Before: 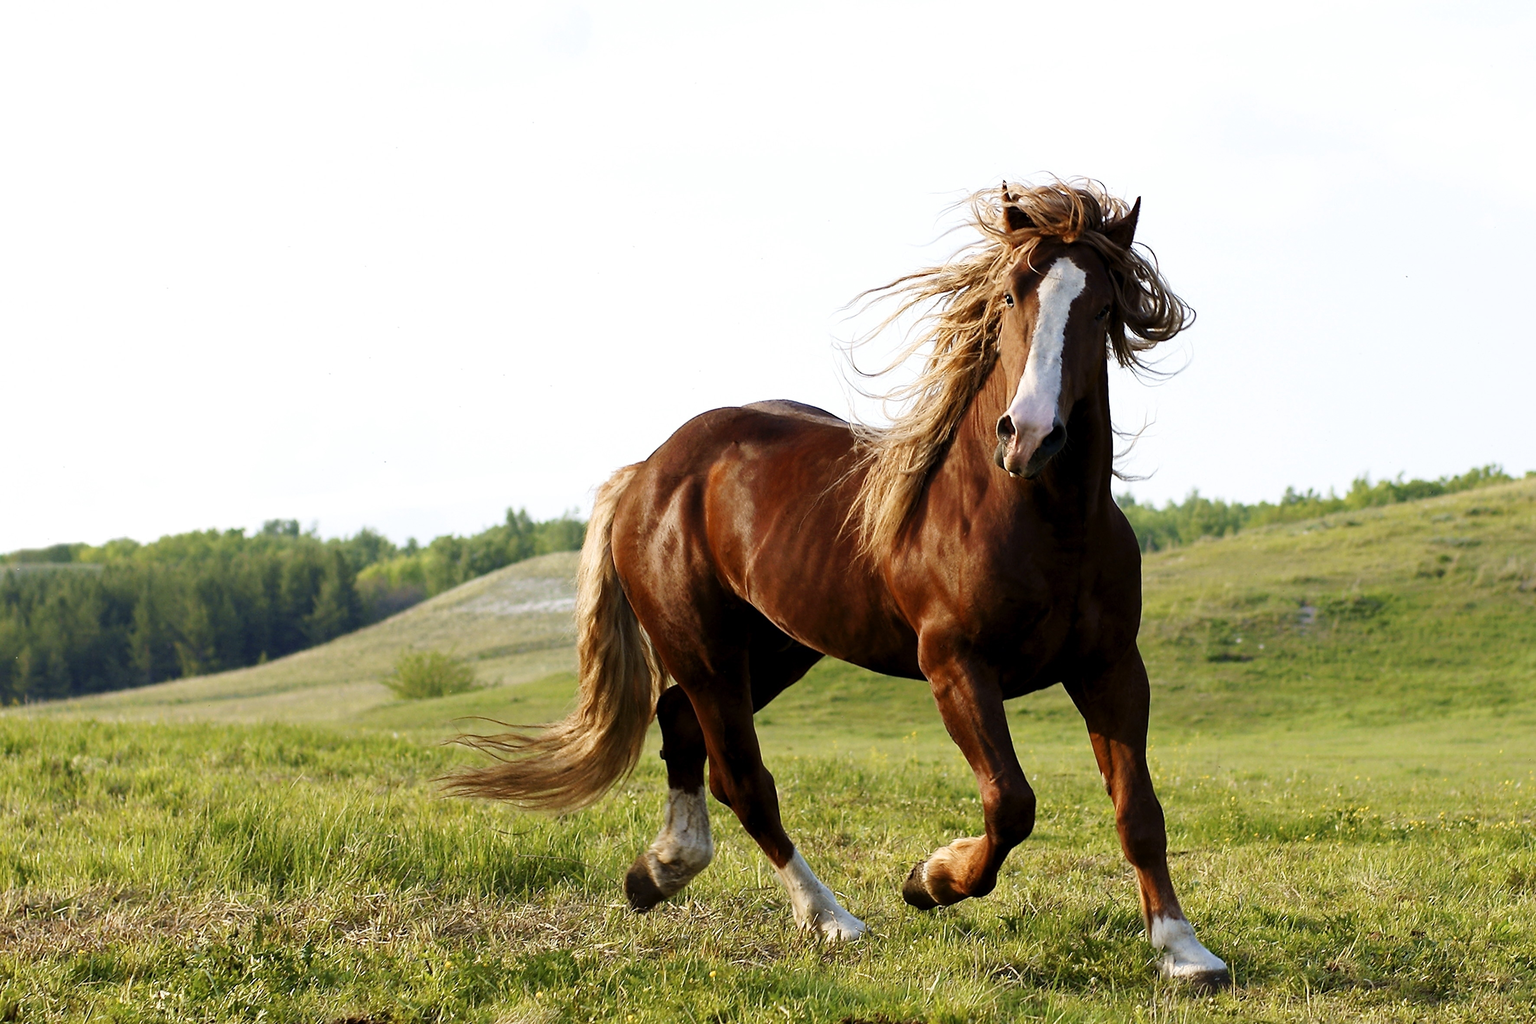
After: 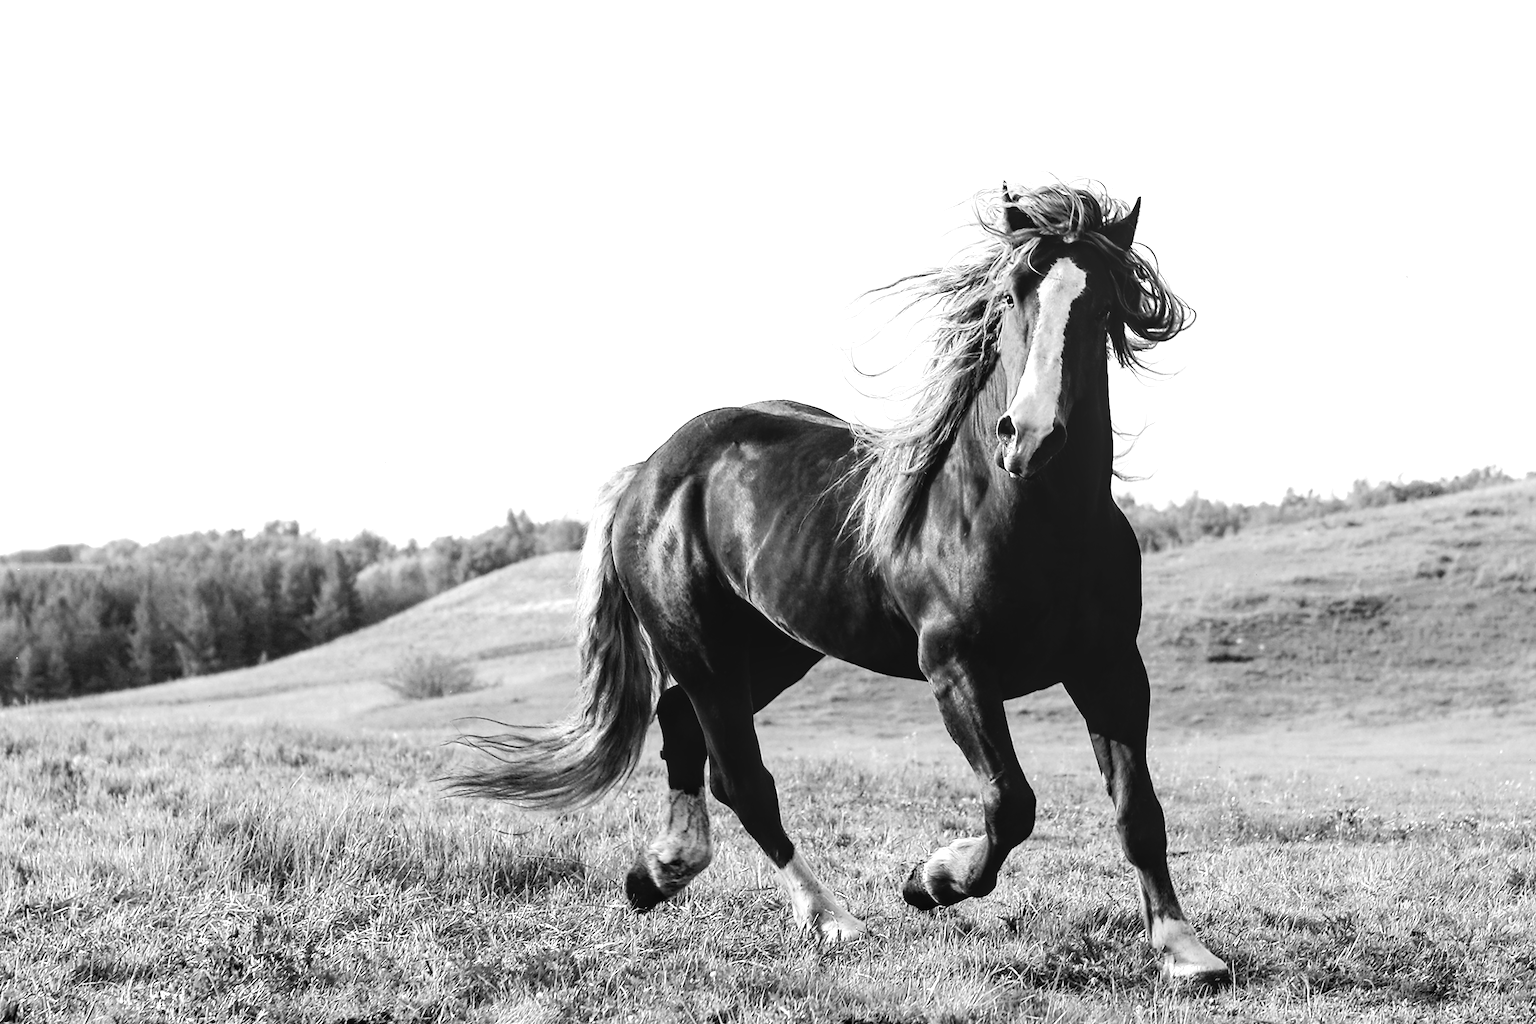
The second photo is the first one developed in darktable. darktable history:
tone curve: curves: ch0 [(0, 0.01) (0.133, 0.057) (0.338, 0.327) (0.494, 0.55) (0.726, 0.807) (1, 1)]; ch1 [(0, 0) (0.346, 0.324) (0.45, 0.431) (0.5, 0.5) (0.522, 0.517) (0.543, 0.578) (1, 1)]; ch2 [(0, 0) (0.44, 0.424) (0.501, 0.499) (0.564, 0.611) (0.622, 0.667) (0.707, 0.746) (1, 1)], color space Lab, independent channels, preserve colors none
exposure: black level correction 0, exposure 0.5 EV, compensate exposure bias true, compensate highlight preservation false
local contrast: on, module defaults
tone equalizer: on, module defaults
monochrome: on, module defaults
